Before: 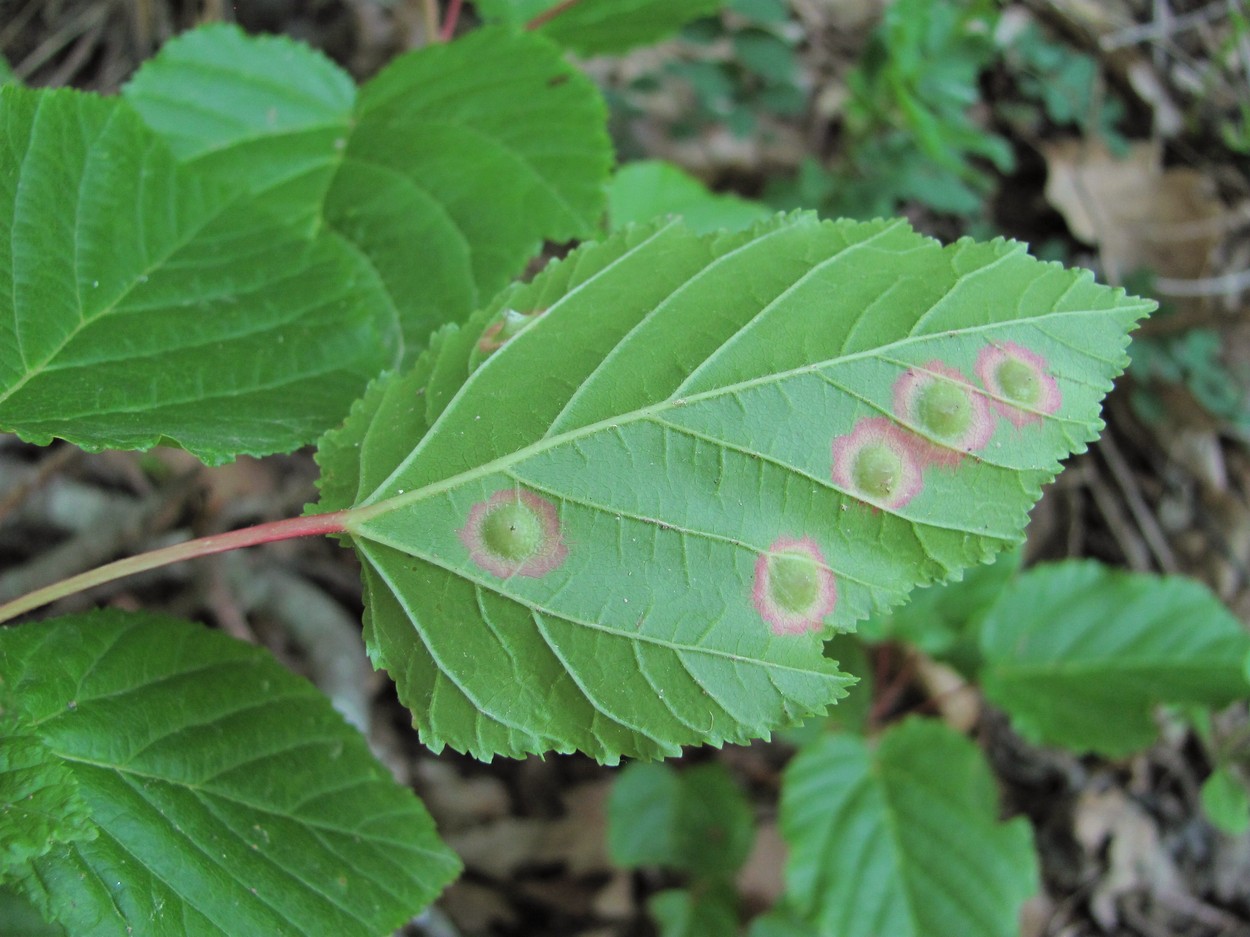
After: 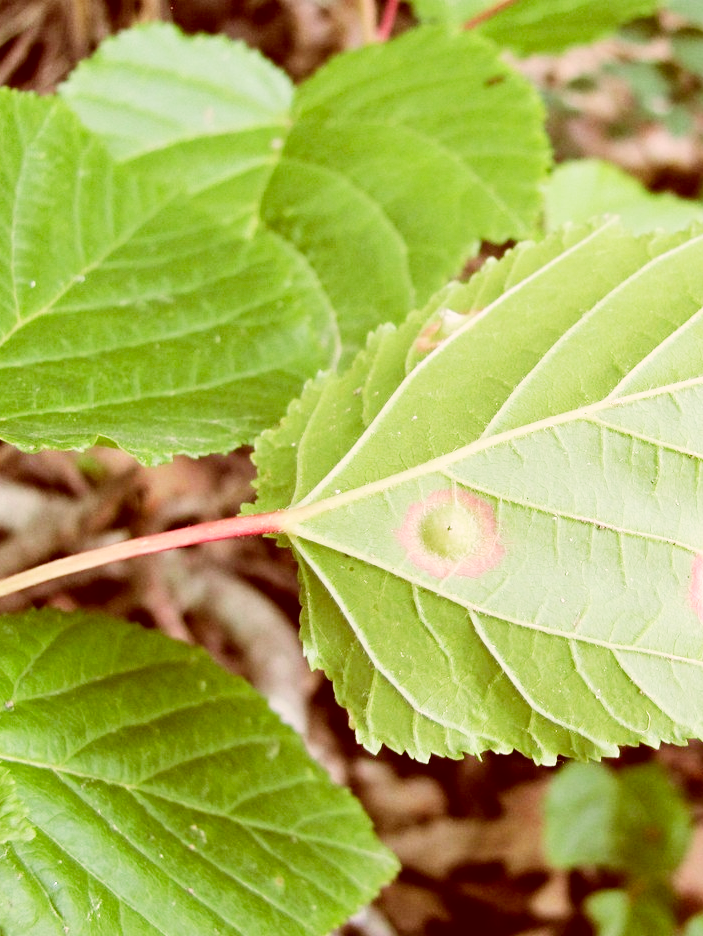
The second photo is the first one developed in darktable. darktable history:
crop: left 5.114%, right 38.589%
base curve: curves: ch0 [(0, 0) (0.007, 0.004) (0.027, 0.03) (0.046, 0.07) (0.207, 0.54) (0.442, 0.872) (0.673, 0.972) (1, 1)], preserve colors none
color correction: highlights a* 9.03, highlights b* 8.71, shadows a* 40, shadows b* 40, saturation 0.8
